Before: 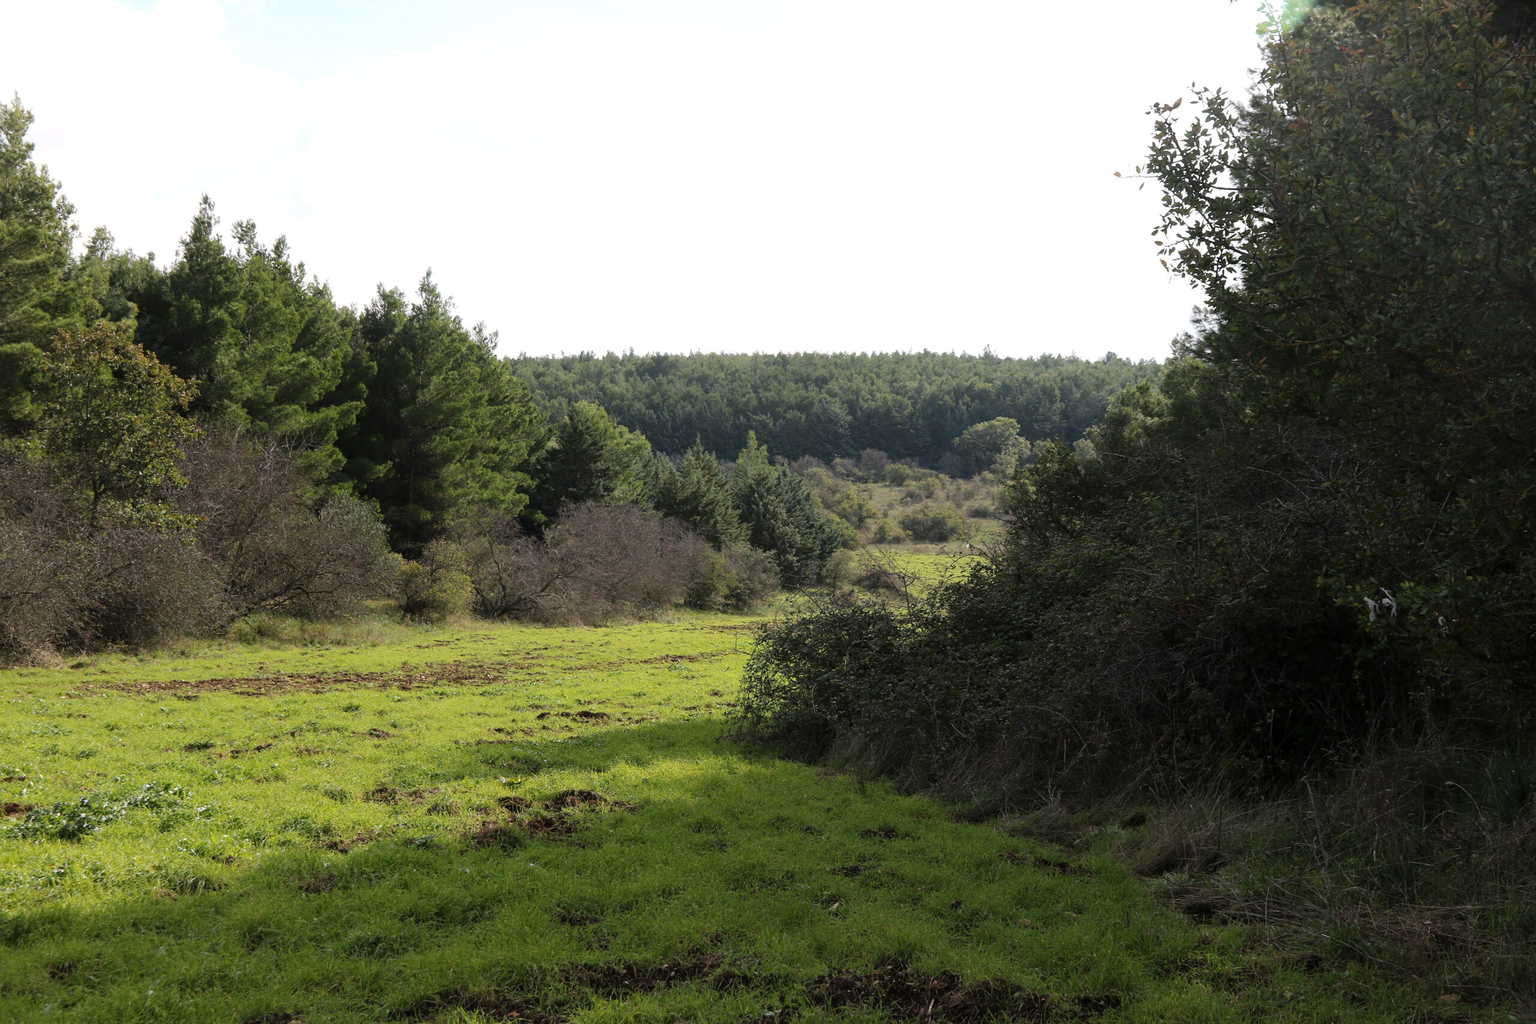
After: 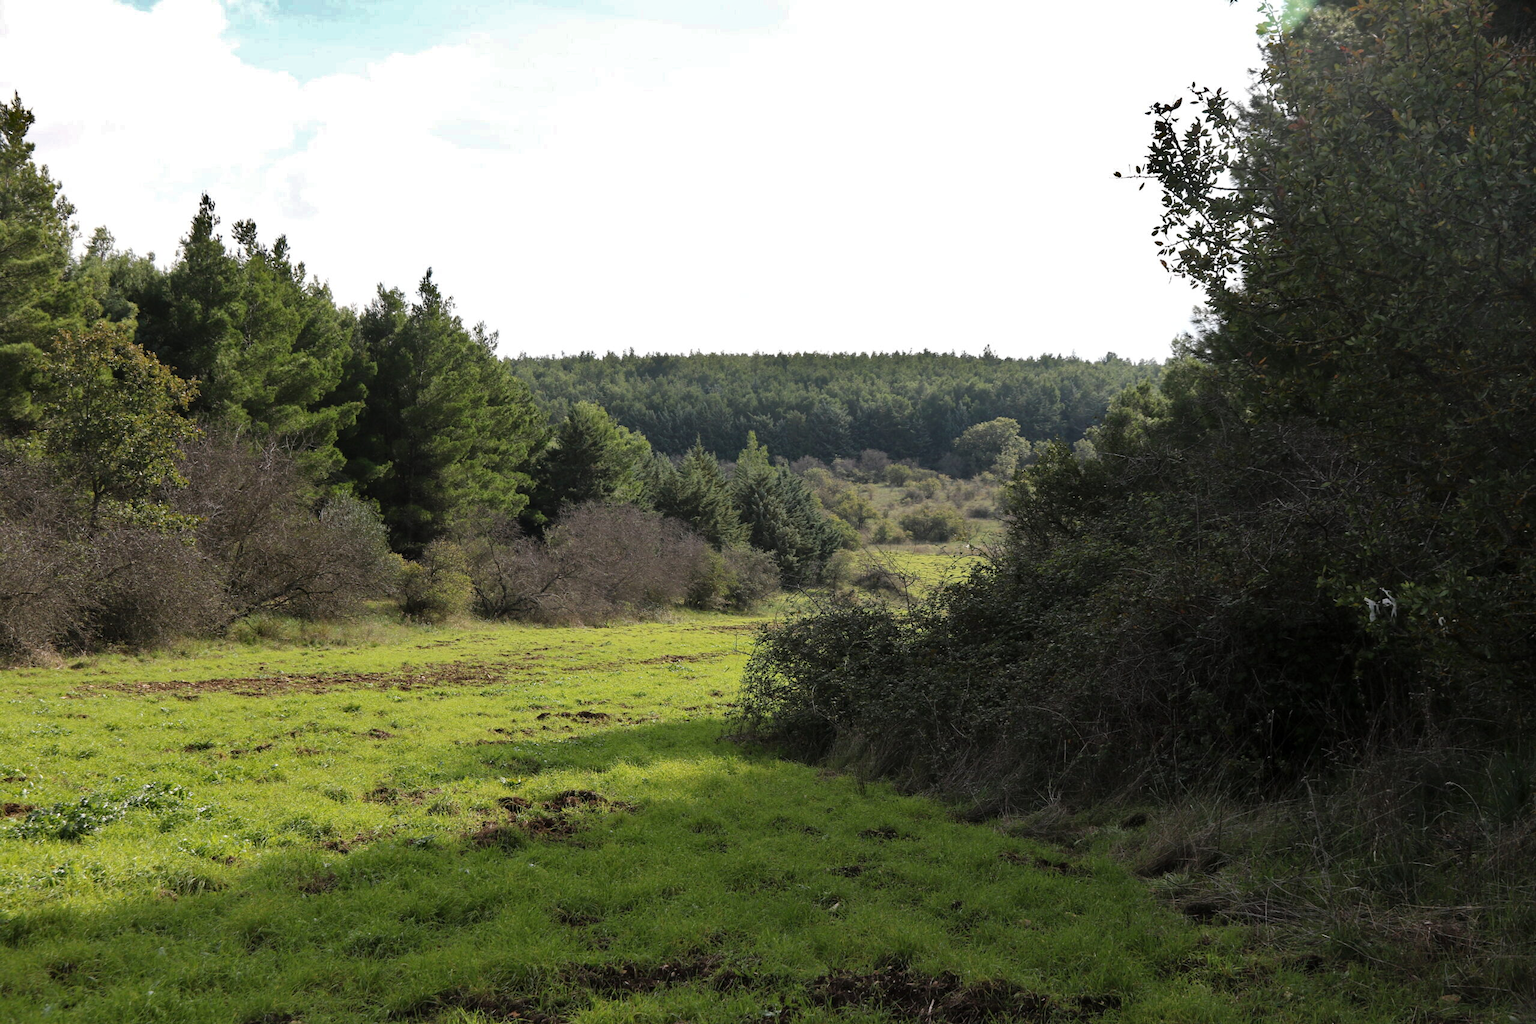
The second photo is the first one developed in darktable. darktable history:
shadows and highlights: shadows 20.97, highlights -82.01, soften with gaussian
